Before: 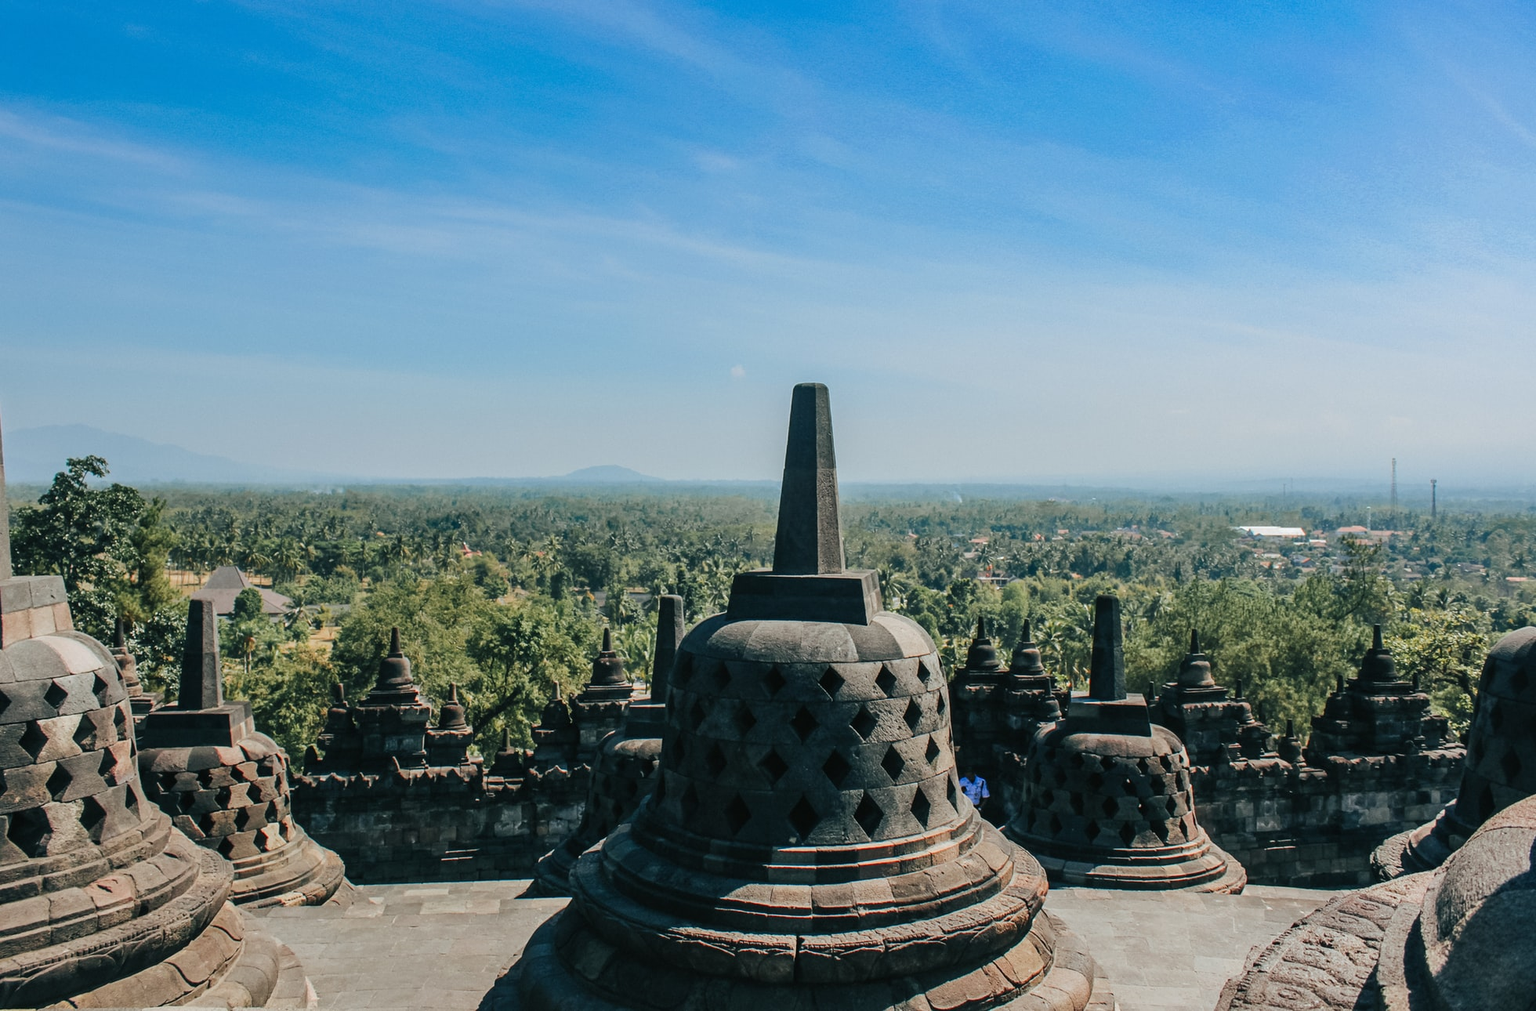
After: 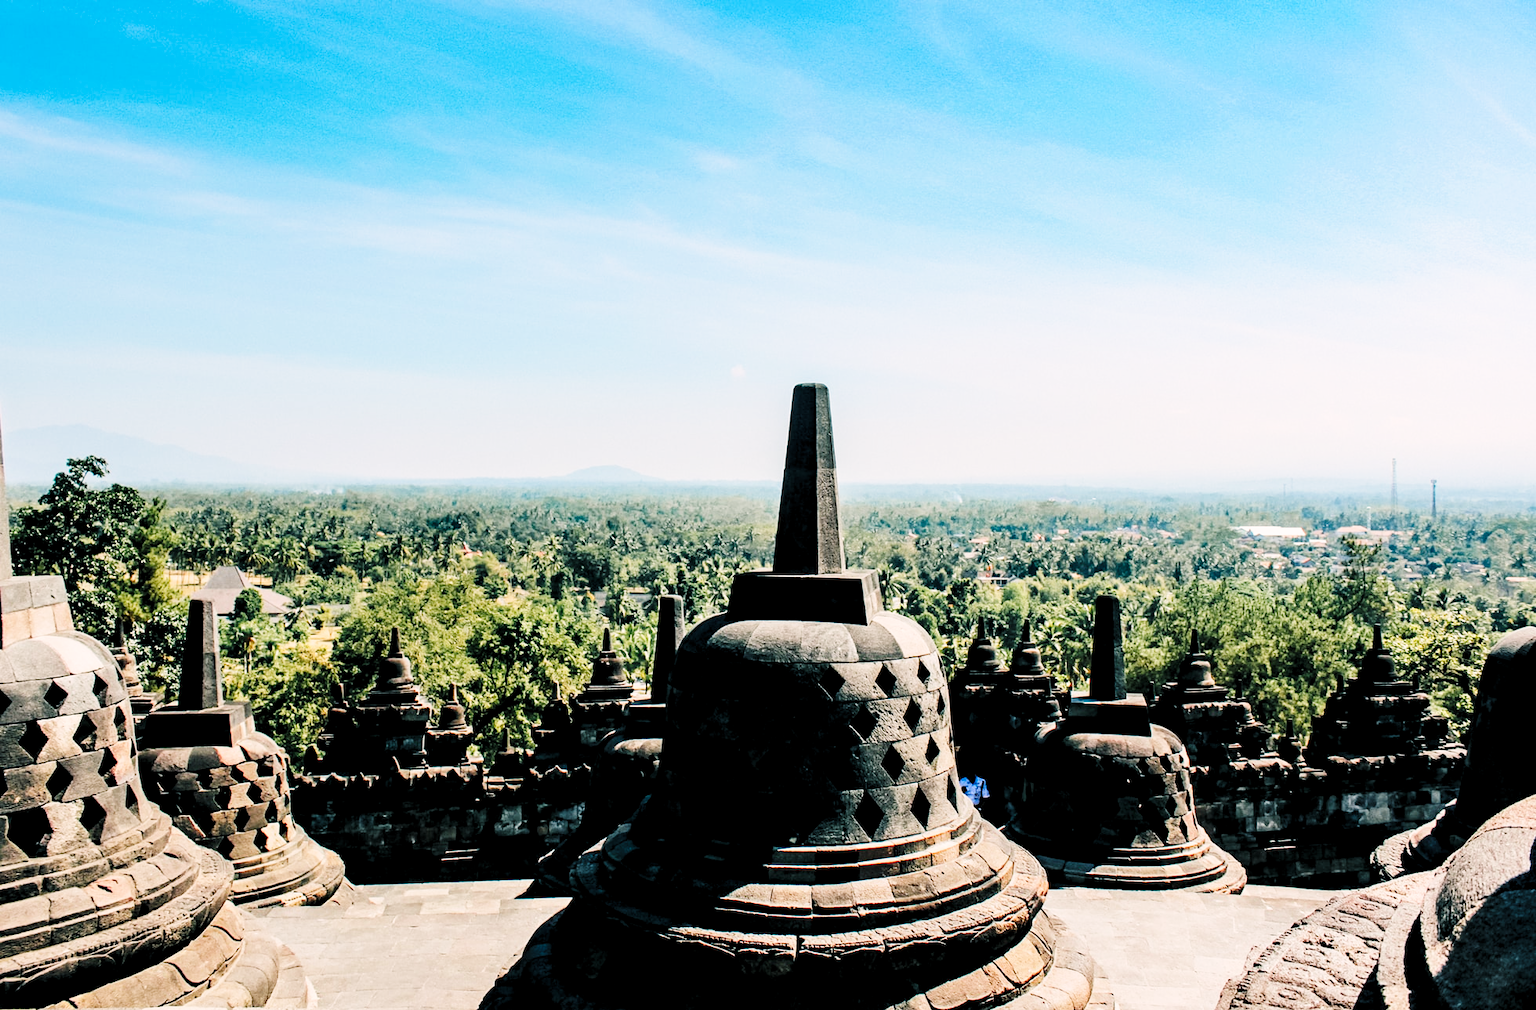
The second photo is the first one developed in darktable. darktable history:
color correction: highlights a* 3.22, highlights b* 1.93, saturation 1.19
base curve: curves: ch0 [(0, 0.003) (0.001, 0.002) (0.006, 0.004) (0.02, 0.022) (0.048, 0.086) (0.094, 0.234) (0.162, 0.431) (0.258, 0.629) (0.385, 0.8) (0.548, 0.918) (0.751, 0.988) (1, 1)], preserve colors none
levels: levels [0.116, 0.574, 1]
tone curve: curves: ch0 [(0, 0) (0.265, 0.253) (0.732, 0.751) (1, 1)], color space Lab, linked channels, preserve colors none
